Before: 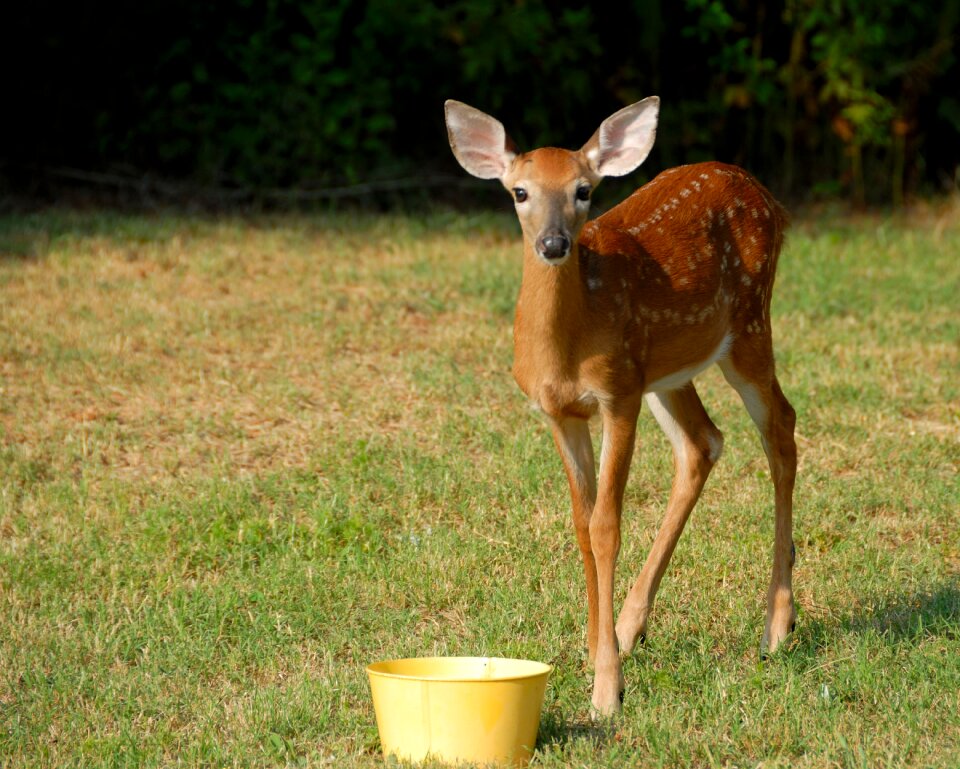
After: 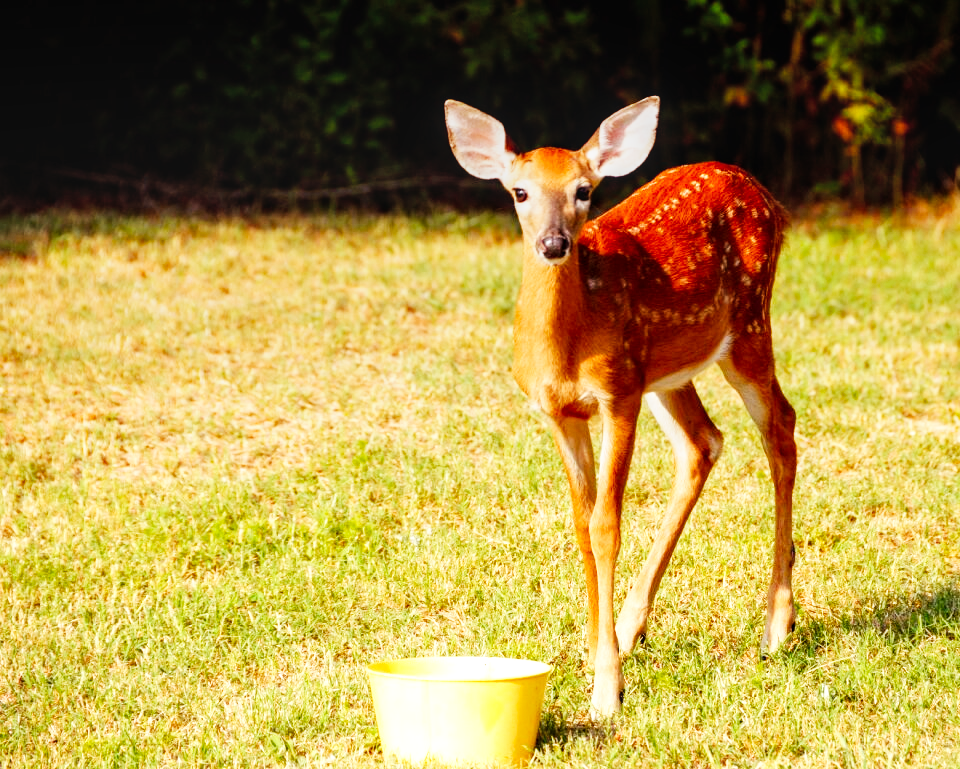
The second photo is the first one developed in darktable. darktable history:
exposure: compensate highlight preservation false
local contrast: on, module defaults
rgb levels: mode RGB, independent channels, levels [[0, 0.474, 1], [0, 0.5, 1], [0, 0.5, 1]]
base curve: curves: ch0 [(0, 0) (0.007, 0.004) (0.027, 0.03) (0.046, 0.07) (0.207, 0.54) (0.442, 0.872) (0.673, 0.972) (1, 1)], preserve colors none
white balance: emerald 1
